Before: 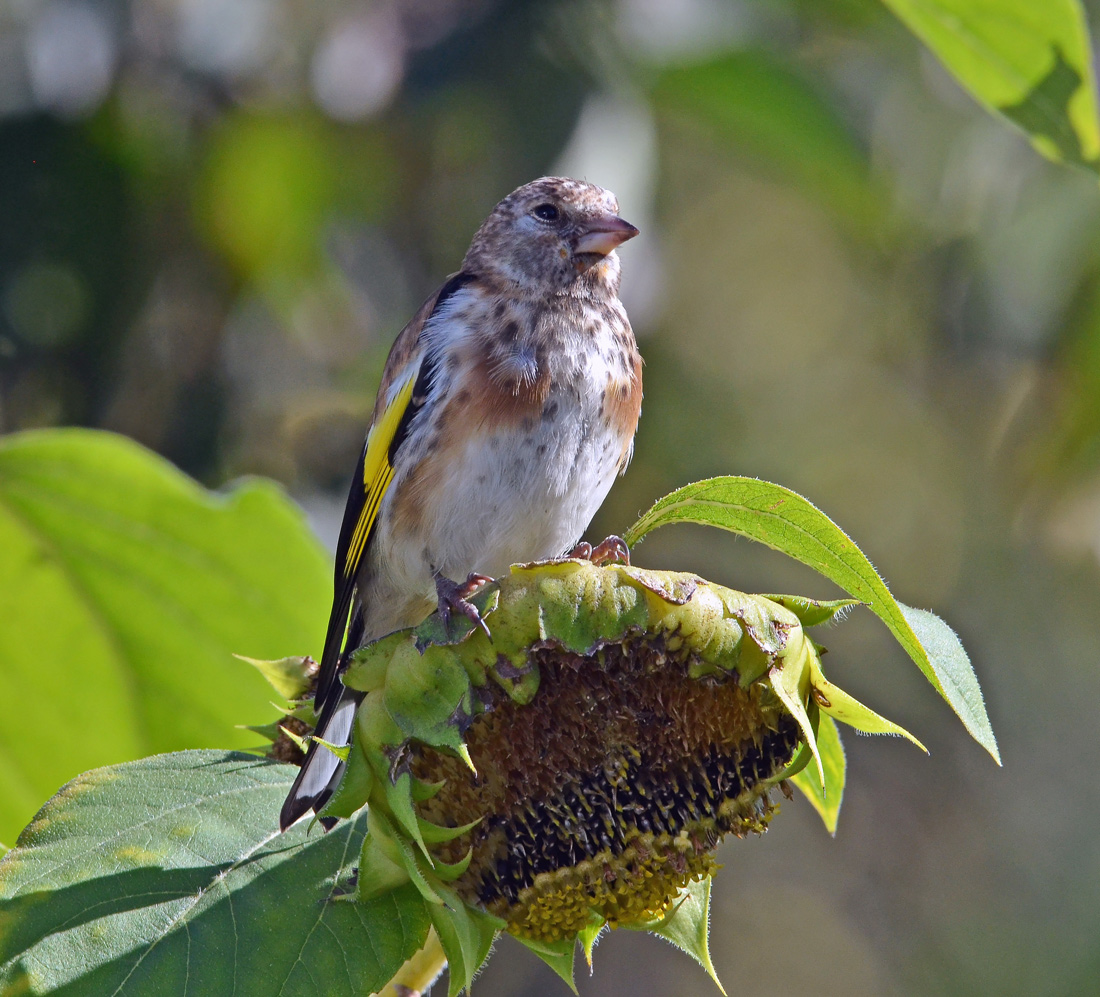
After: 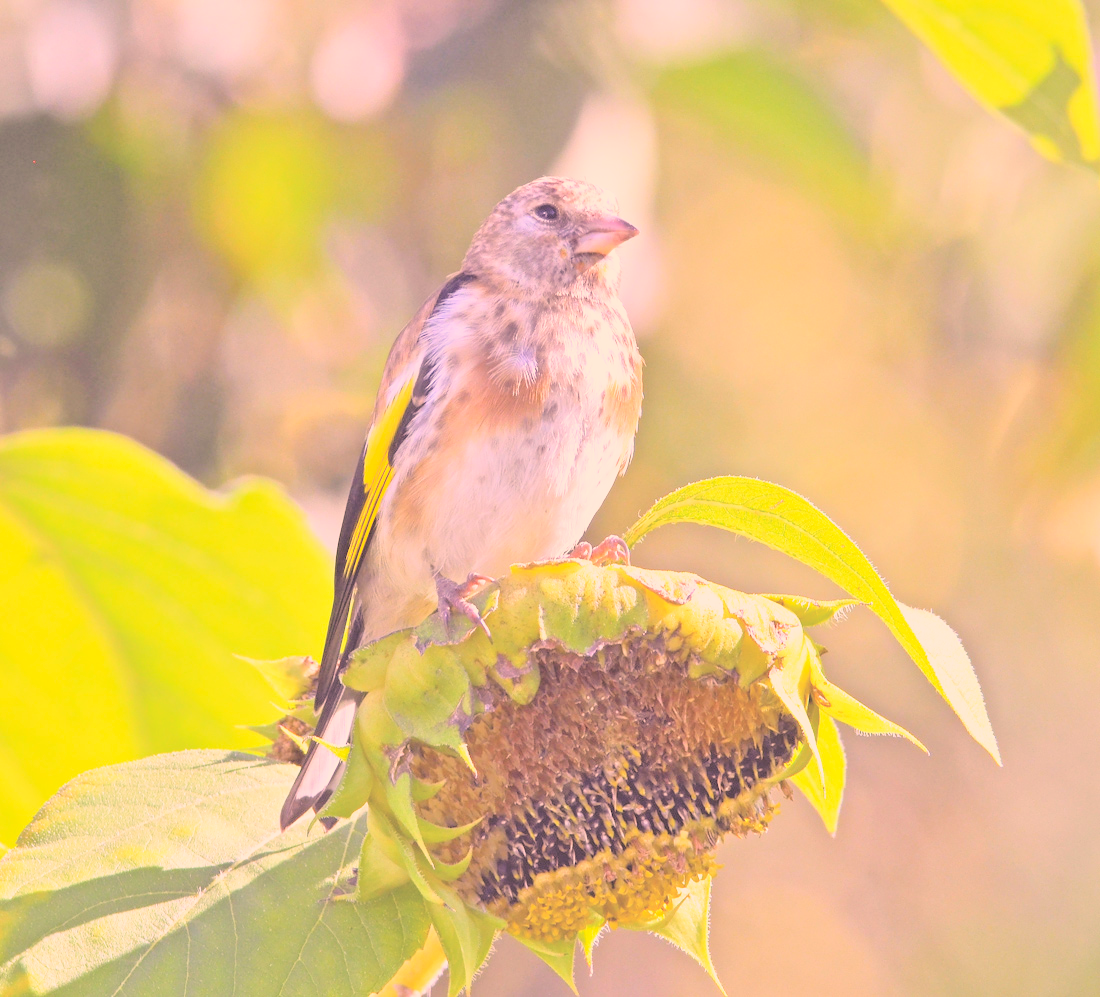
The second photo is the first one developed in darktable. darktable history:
color correction: highlights a* 21.19, highlights b* 19.72
base curve: curves: ch0 [(0, 0) (0.088, 0.125) (0.176, 0.251) (0.354, 0.501) (0.613, 0.749) (1, 0.877)], preserve colors none
contrast brightness saturation: brightness 0.998
